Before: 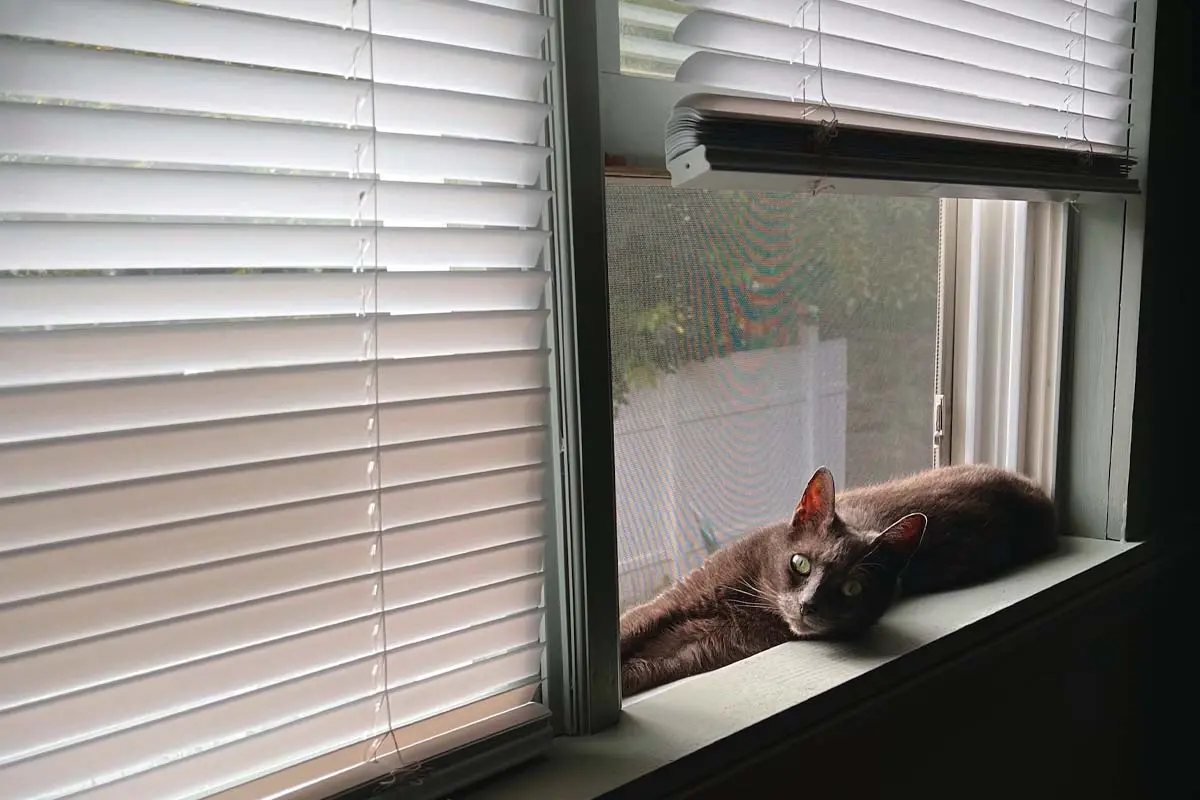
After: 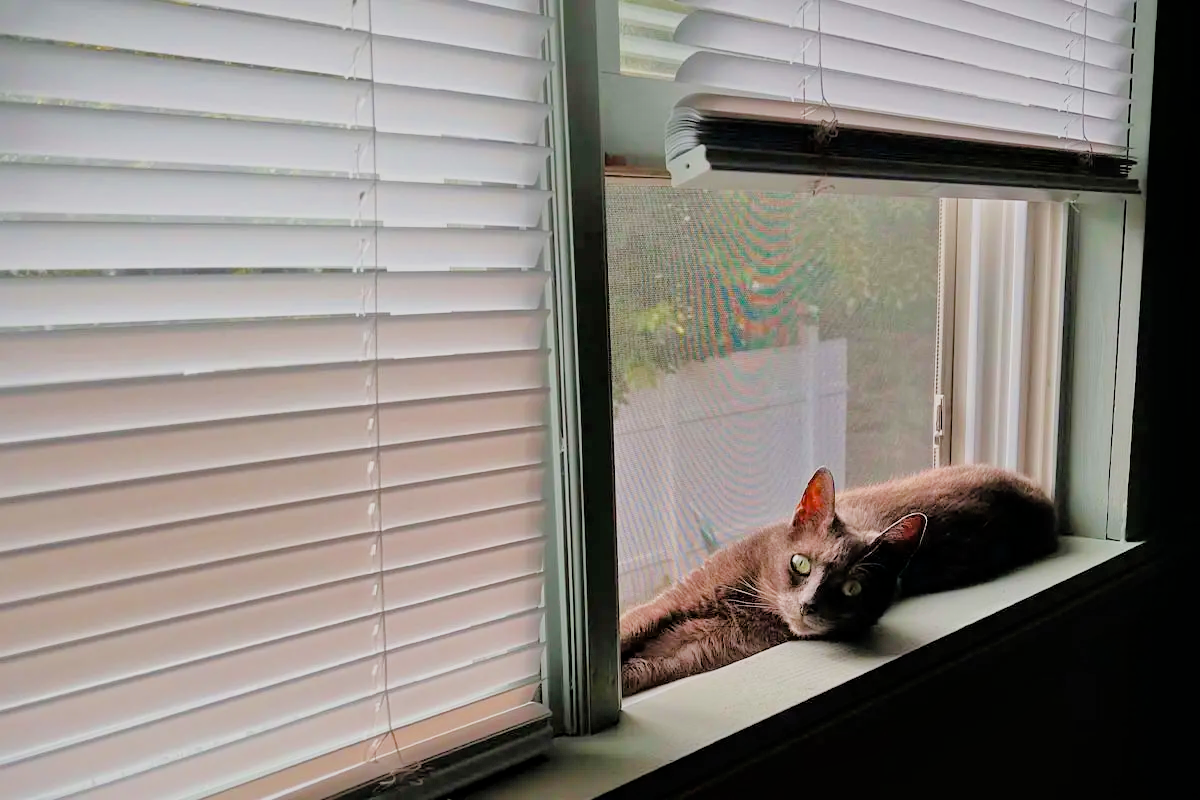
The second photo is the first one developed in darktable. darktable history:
filmic rgb "scene-referred default": black relative exposure -7.32 EV, white relative exposure 5.09 EV, hardness 3.2
color balance rgb: perceptual saturation grading › global saturation 25%, global vibrance 20%
tone equalizer "relight: fill-in": -7 EV 0.15 EV, -6 EV 0.6 EV, -5 EV 1.15 EV, -4 EV 1.33 EV, -3 EV 1.15 EV, -2 EV 0.6 EV, -1 EV 0.15 EV, mask exposure compensation -0.5 EV
local contrast: mode bilateral grid, contrast 20, coarseness 50, detail 120%, midtone range 0.2
contrast brightness saturation: saturation -0.05
velvia: strength 15% | blend: blend mode lighten, opacity 100%; mask: uniform (no mask)
